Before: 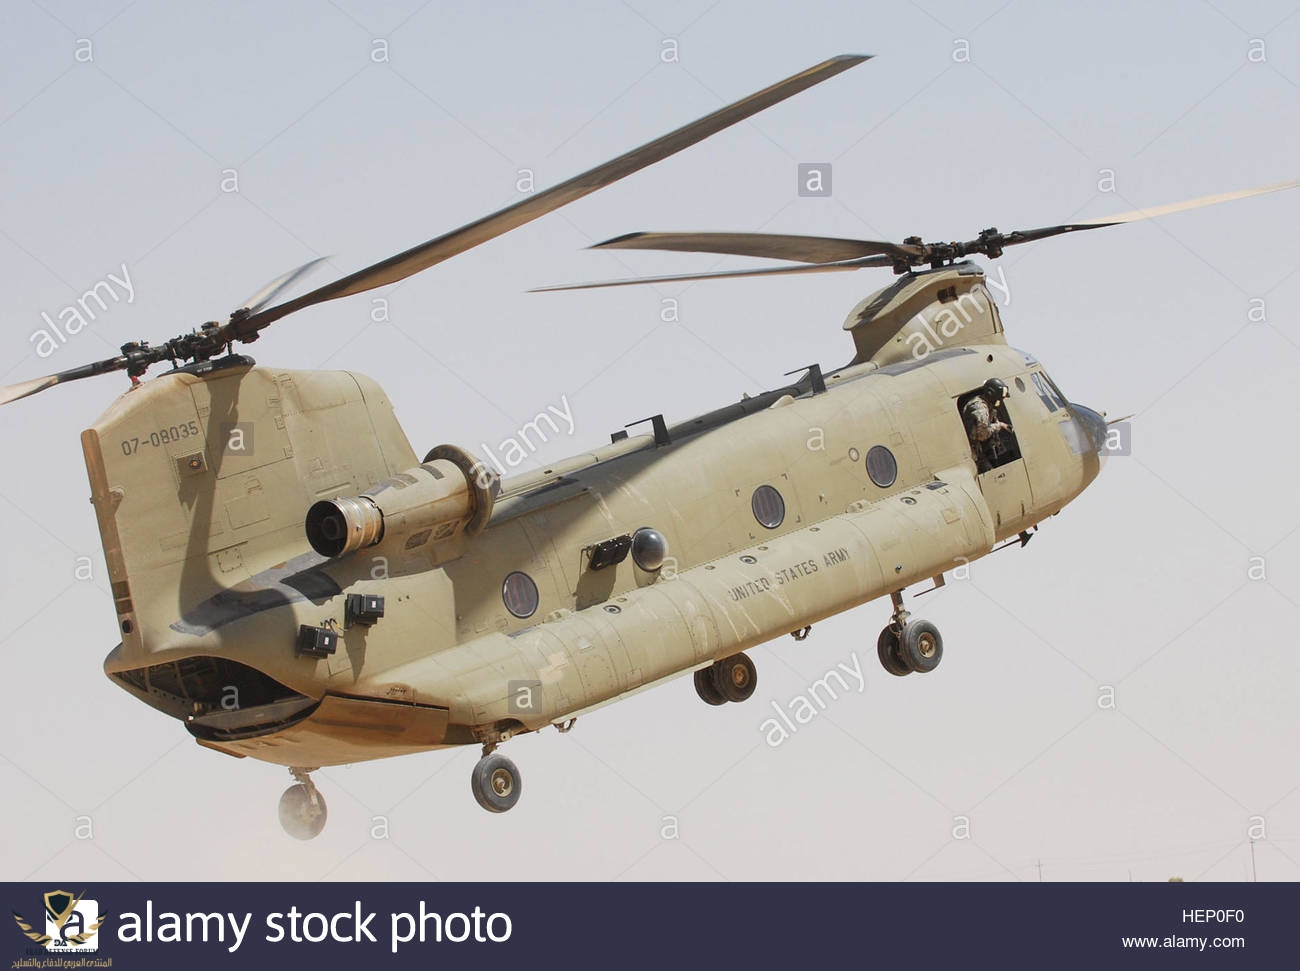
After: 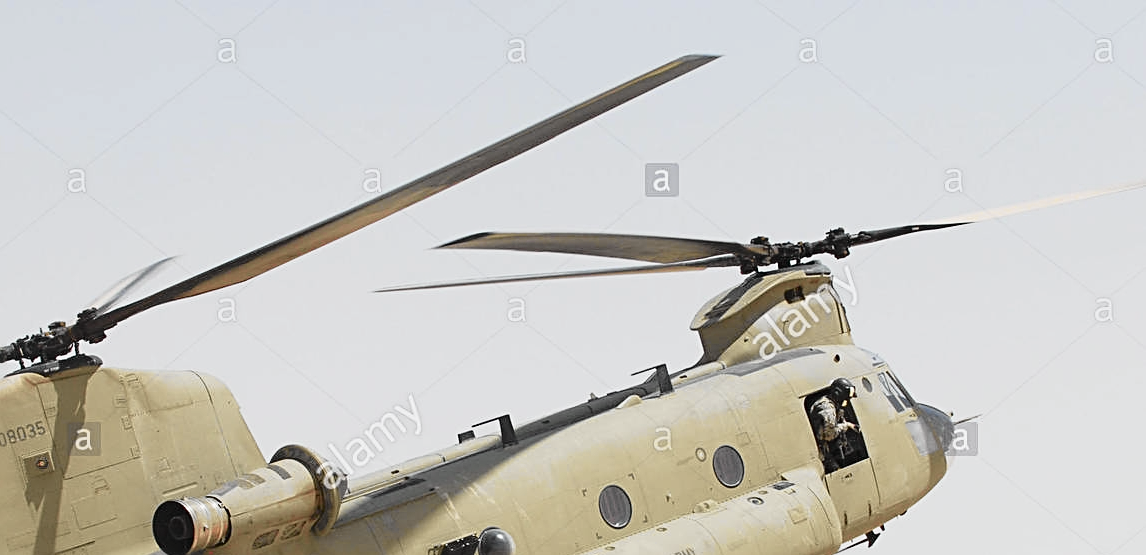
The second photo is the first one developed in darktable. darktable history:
sharpen: radius 2.767
crop and rotate: left 11.812%, bottom 42.776%
tone curve: curves: ch0 [(0, 0.009) (0.105, 0.08) (0.195, 0.18) (0.283, 0.316) (0.384, 0.434) (0.485, 0.531) (0.638, 0.69) (0.81, 0.872) (1, 0.977)]; ch1 [(0, 0) (0.161, 0.092) (0.35, 0.33) (0.379, 0.401) (0.456, 0.469) (0.502, 0.5) (0.525, 0.514) (0.586, 0.617) (0.635, 0.655) (1, 1)]; ch2 [(0, 0) (0.371, 0.362) (0.437, 0.437) (0.48, 0.49) (0.53, 0.515) (0.56, 0.571) (0.622, 0.606) (1, 1)], color space Lab, independent channels, preserve colors none
